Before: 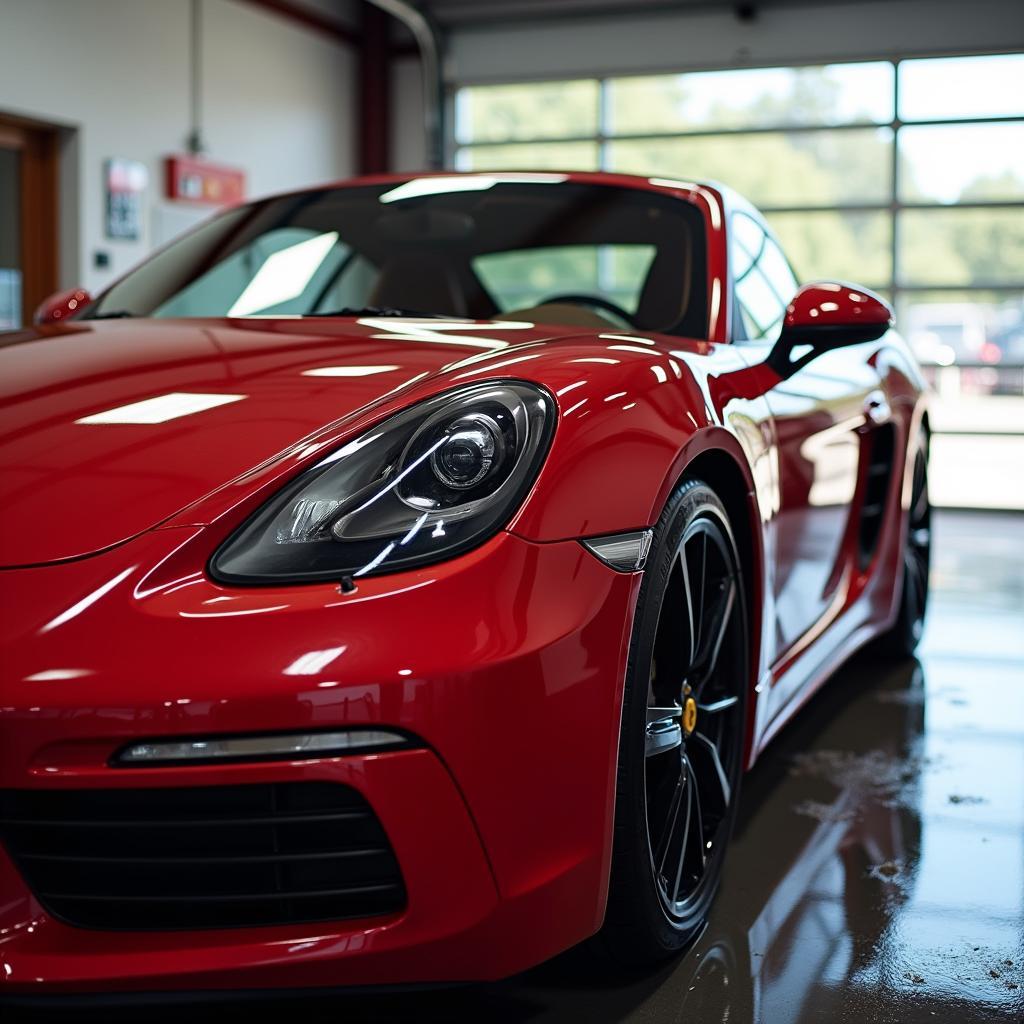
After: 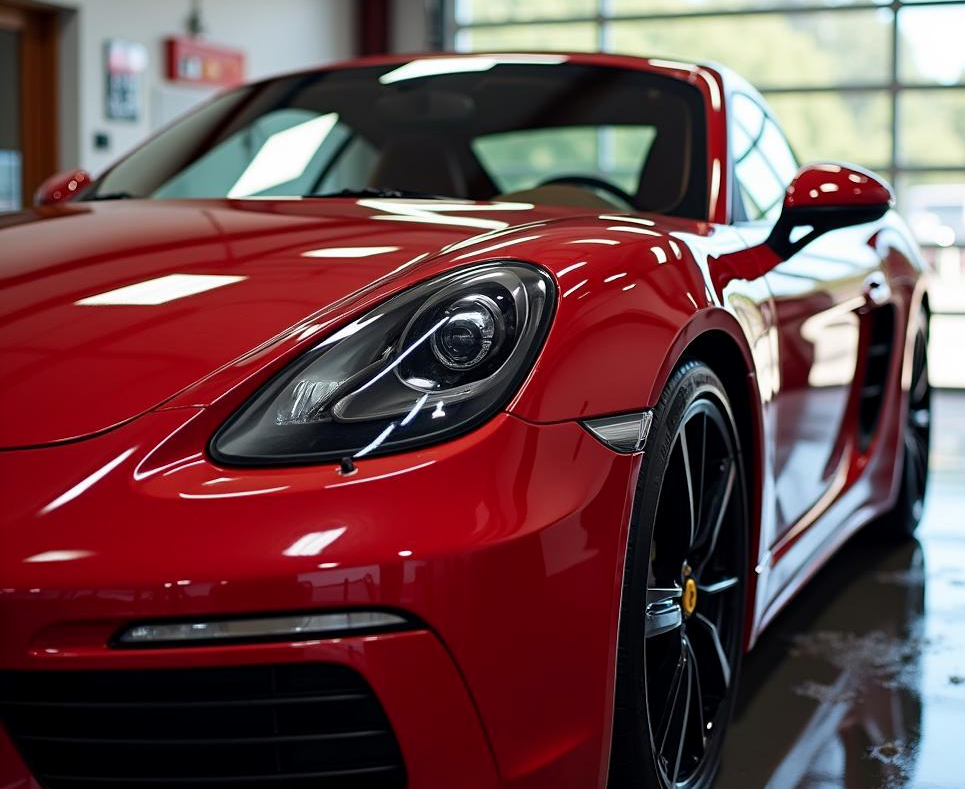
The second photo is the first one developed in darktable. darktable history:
crop and rotate: angle 0.03°, top 11.643%, right 5.651%, bottom 11.189%
exposure: black level correction 0.001, compensate highlight preservation false
